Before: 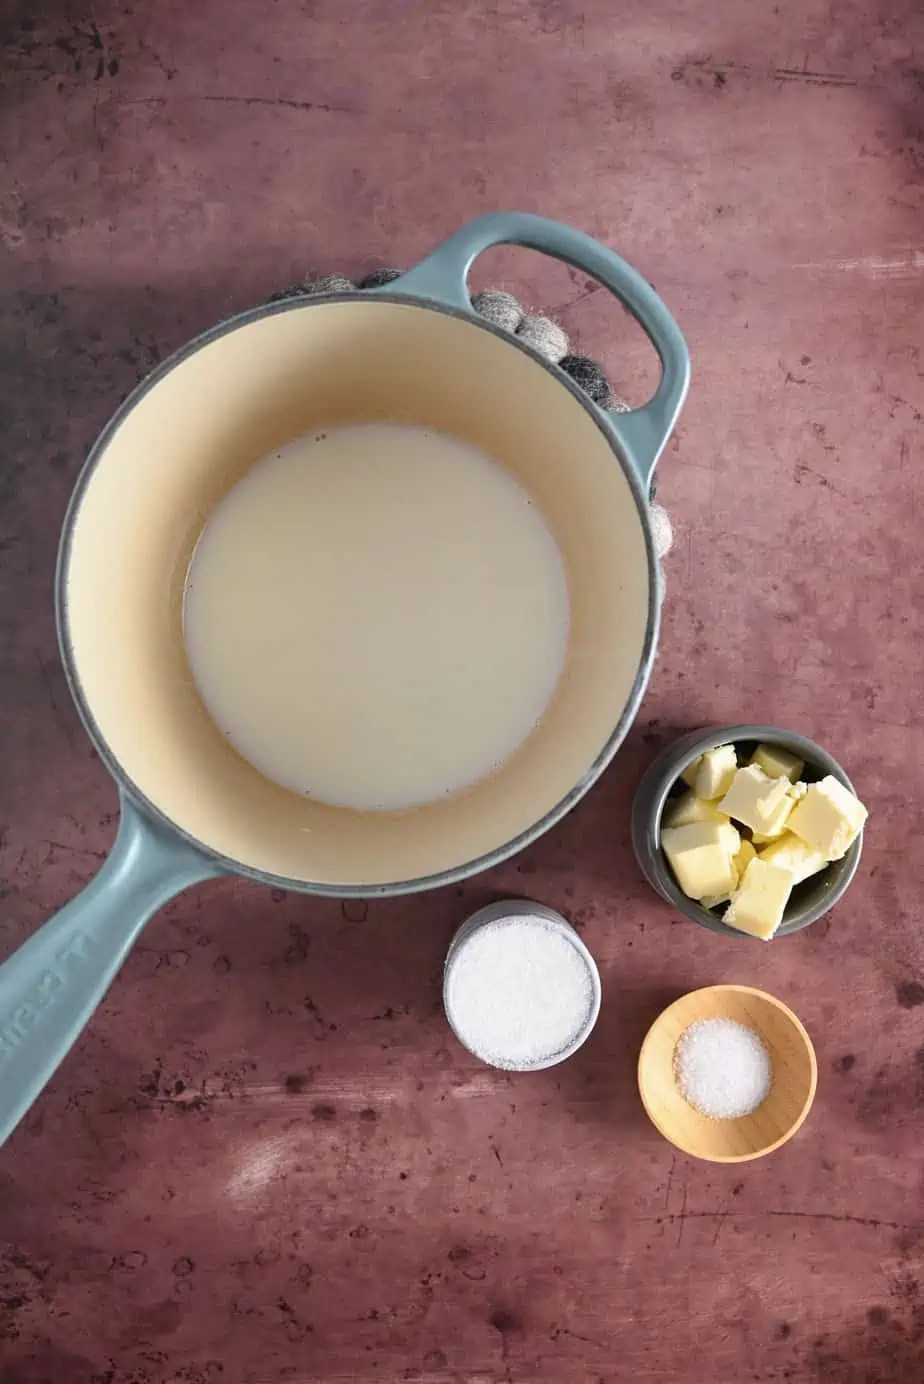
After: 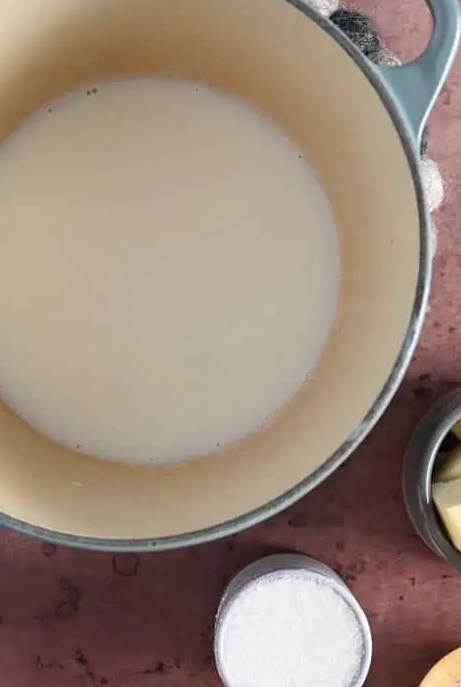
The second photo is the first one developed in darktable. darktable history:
crop: left 24.887%, top 25.015%, right 25.12%, bottom 25.323%
